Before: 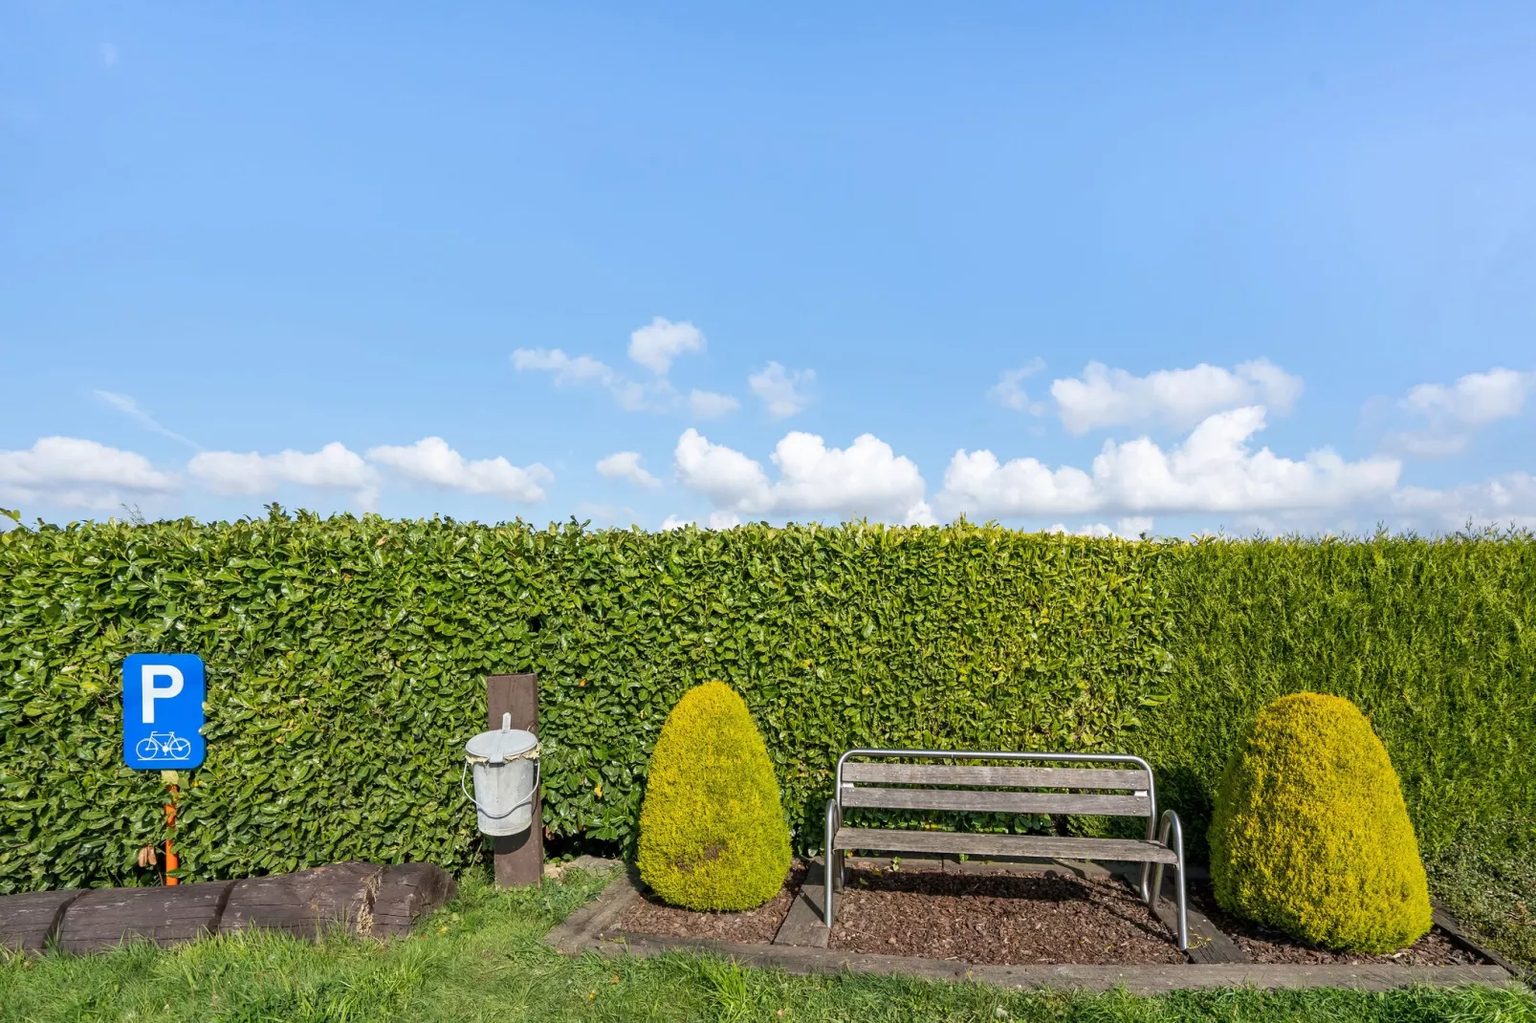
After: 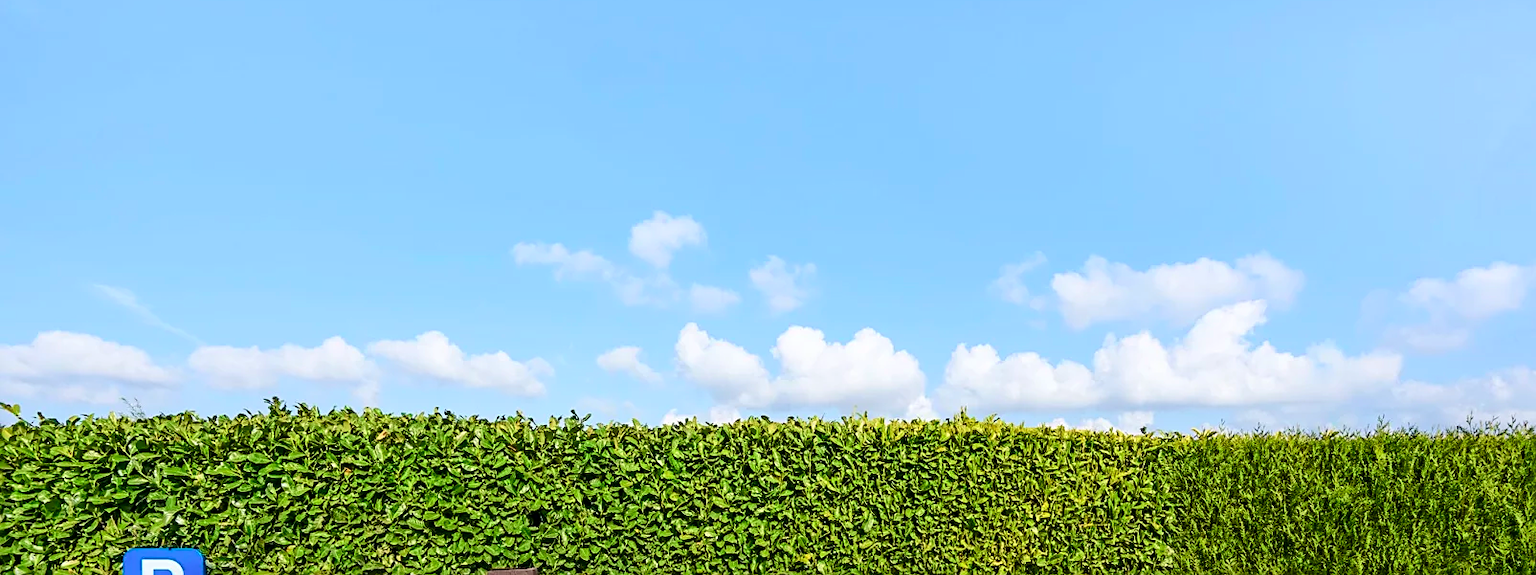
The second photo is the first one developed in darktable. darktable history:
sharpen: on, module defaults
crop and rotate: top 10.437%, bottom 33.387%
color calibration: gray › normalize channels true, illuminant same as pipeline (D50), adaptation XYZ, x 0.346, y 0.358, temperature 5003.24 K, gamut compression 0.022
tone curve: curves: ch0 [(0, 0) (0.126, 0.061) (0.338, 0.285) (0.494, 0.518) (0.703, 0.762) (1, 1)]; ch1 [(0, 0) (0.389, 0.313) (0.457, 0.442) (0.5, 0.501) (0.55, 0.578) (1, 1)]; ch2 [(0, 0) (0.44, 0.424) (0.501, 0.499) (0.557, 0.564) (0.613, 0.67) (0.707, 0.746) (1, 1)], color space Lab, independent channels, preserve colors none
